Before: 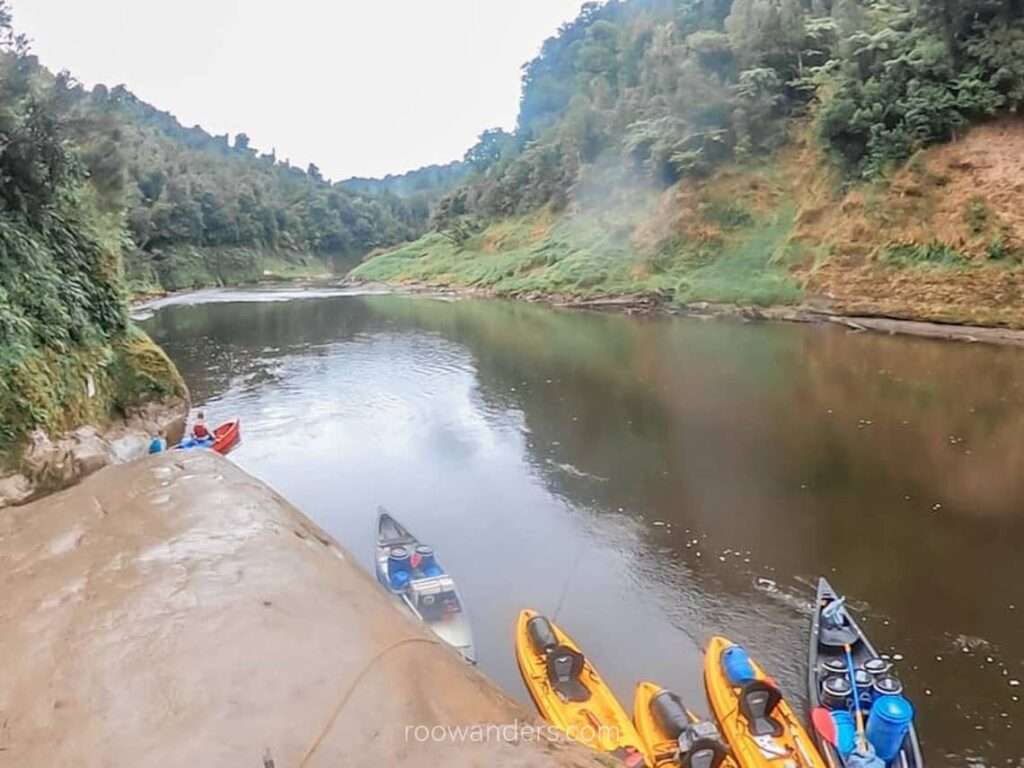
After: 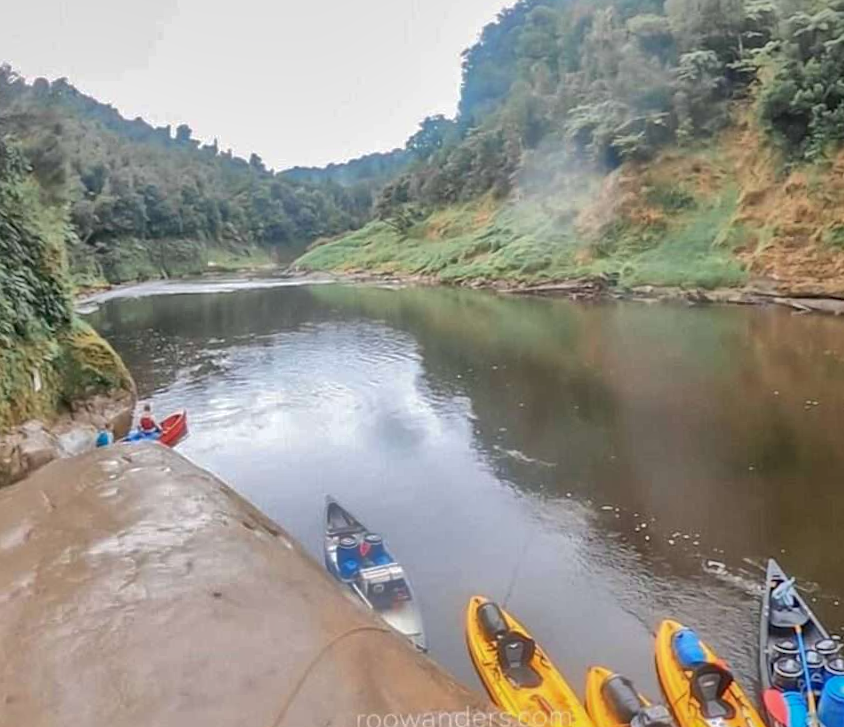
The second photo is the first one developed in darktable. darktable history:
local contrast: mode bilateral grid, contrast 20, coarseness 50, detail 132%, midtone range 0.2
shadows and highlights: shadows 40, highlights -60
crop and rotate: angle 1°, left 4.281%, top 0.642%, right 11.383%, bottom 2.486%
